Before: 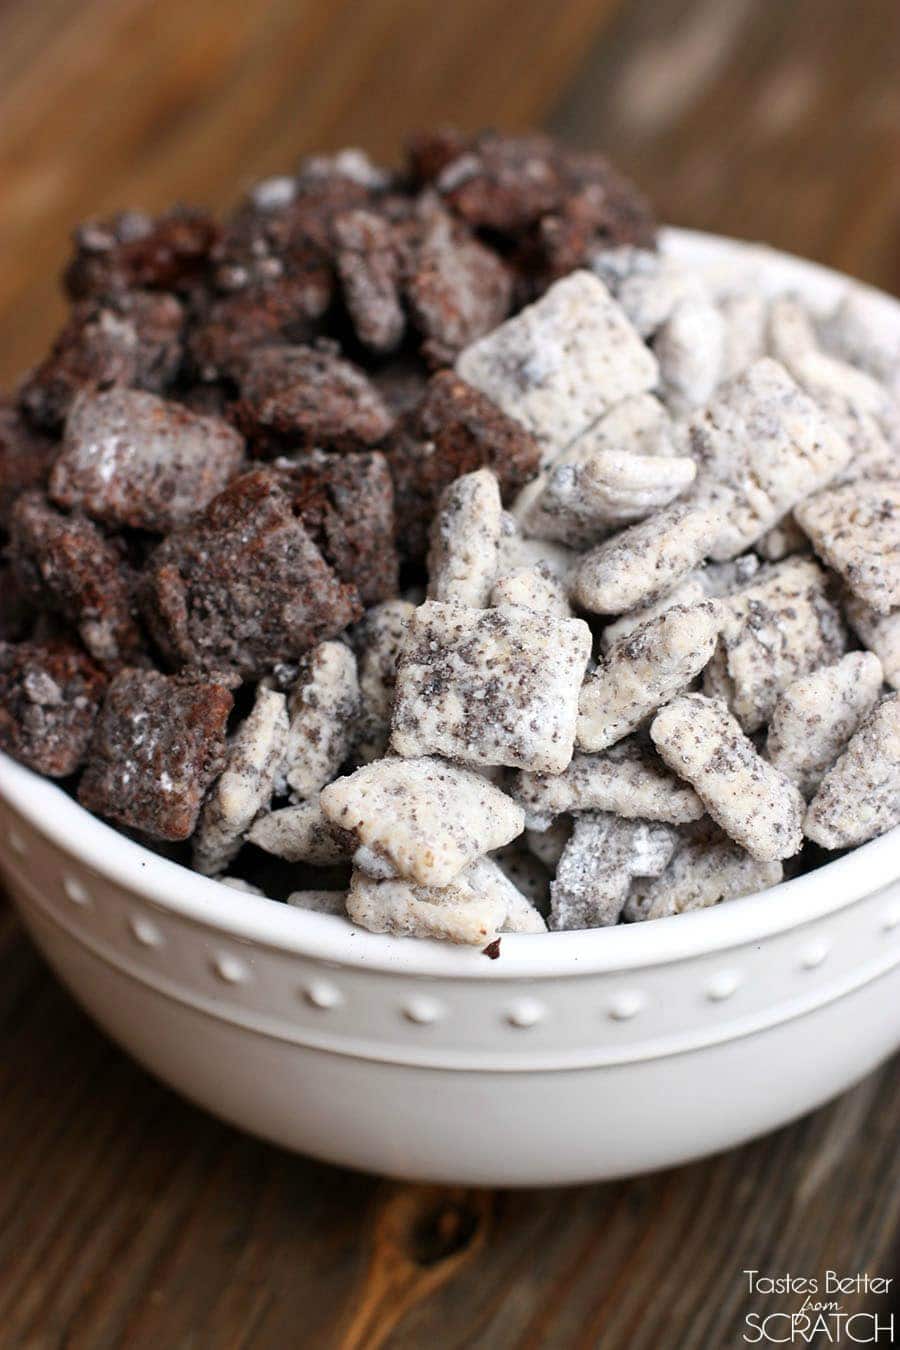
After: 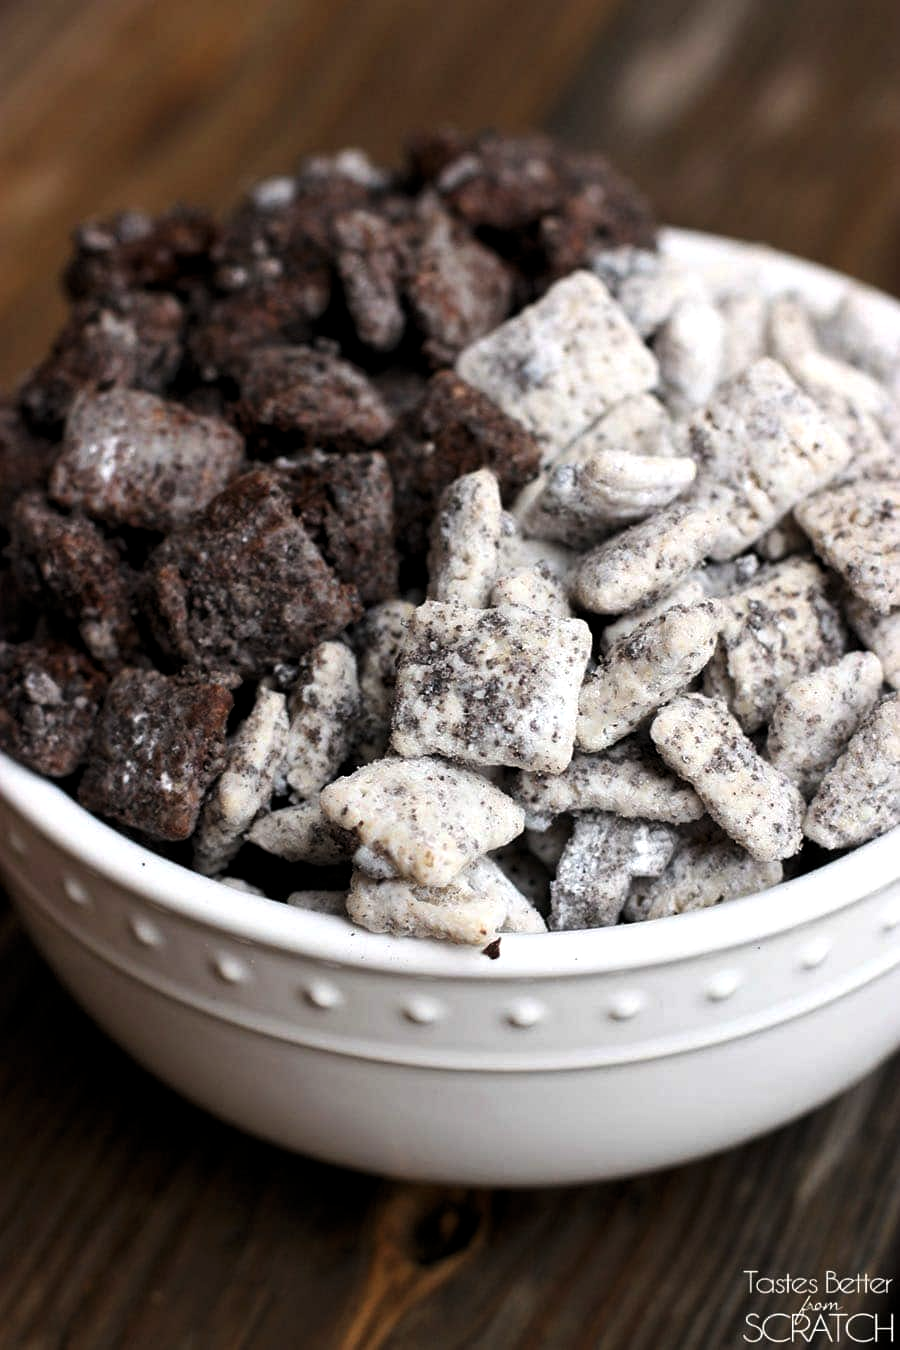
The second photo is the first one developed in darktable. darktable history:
levels: levels [0.029, 0.545, 0.971]
tone equalizer: on, module defaults
